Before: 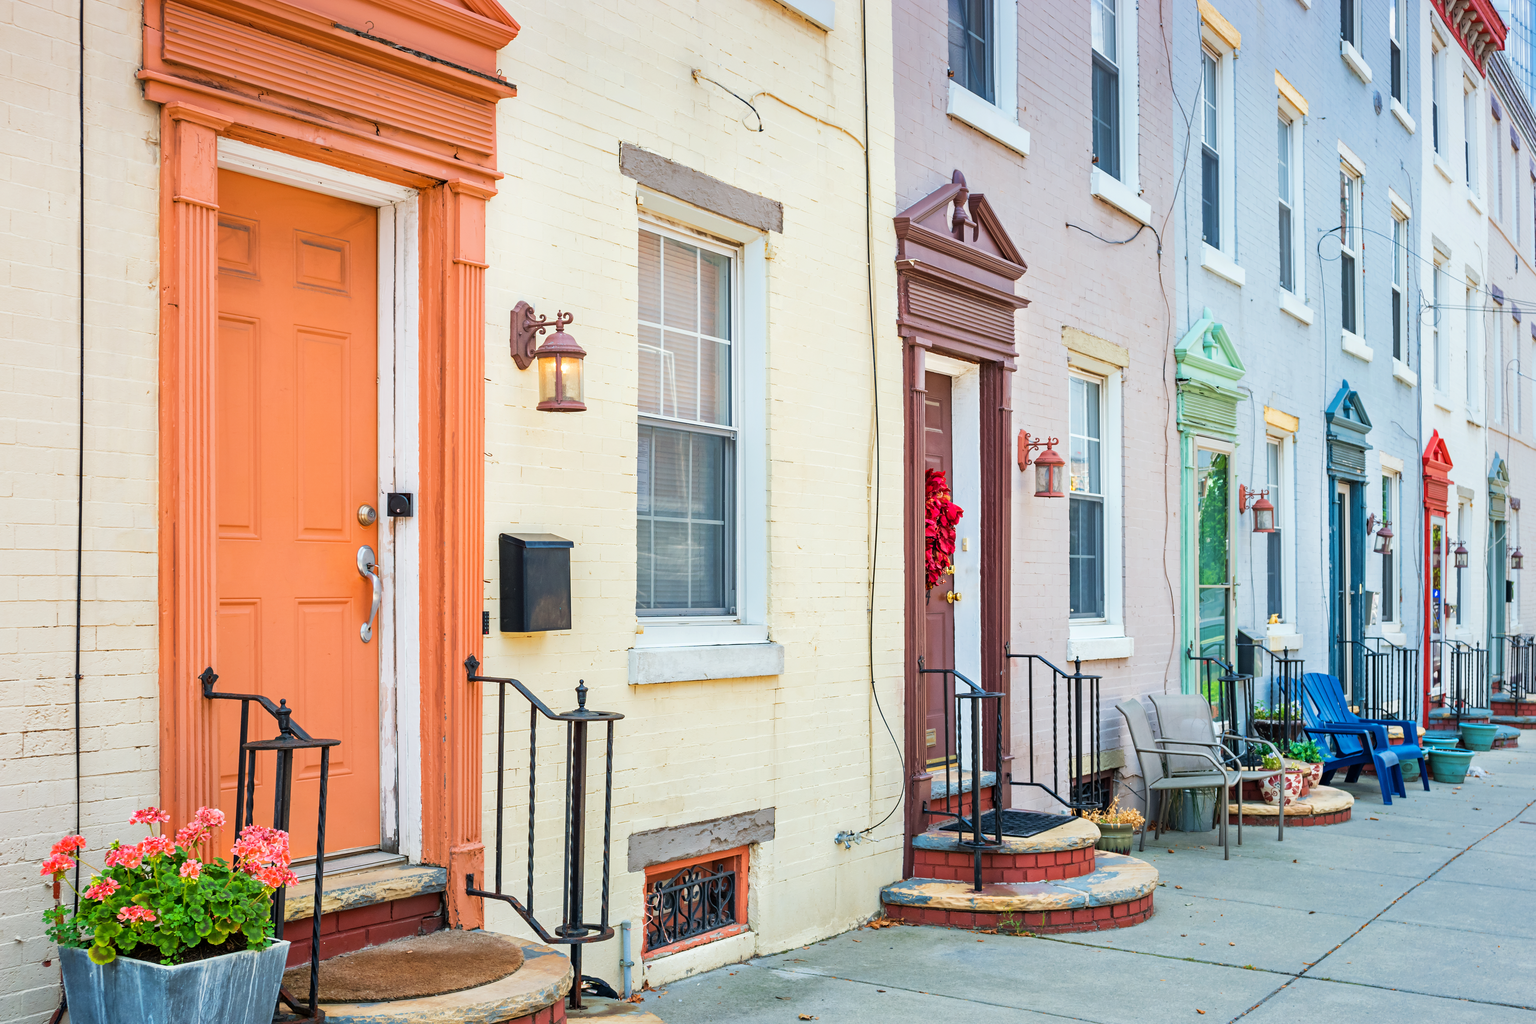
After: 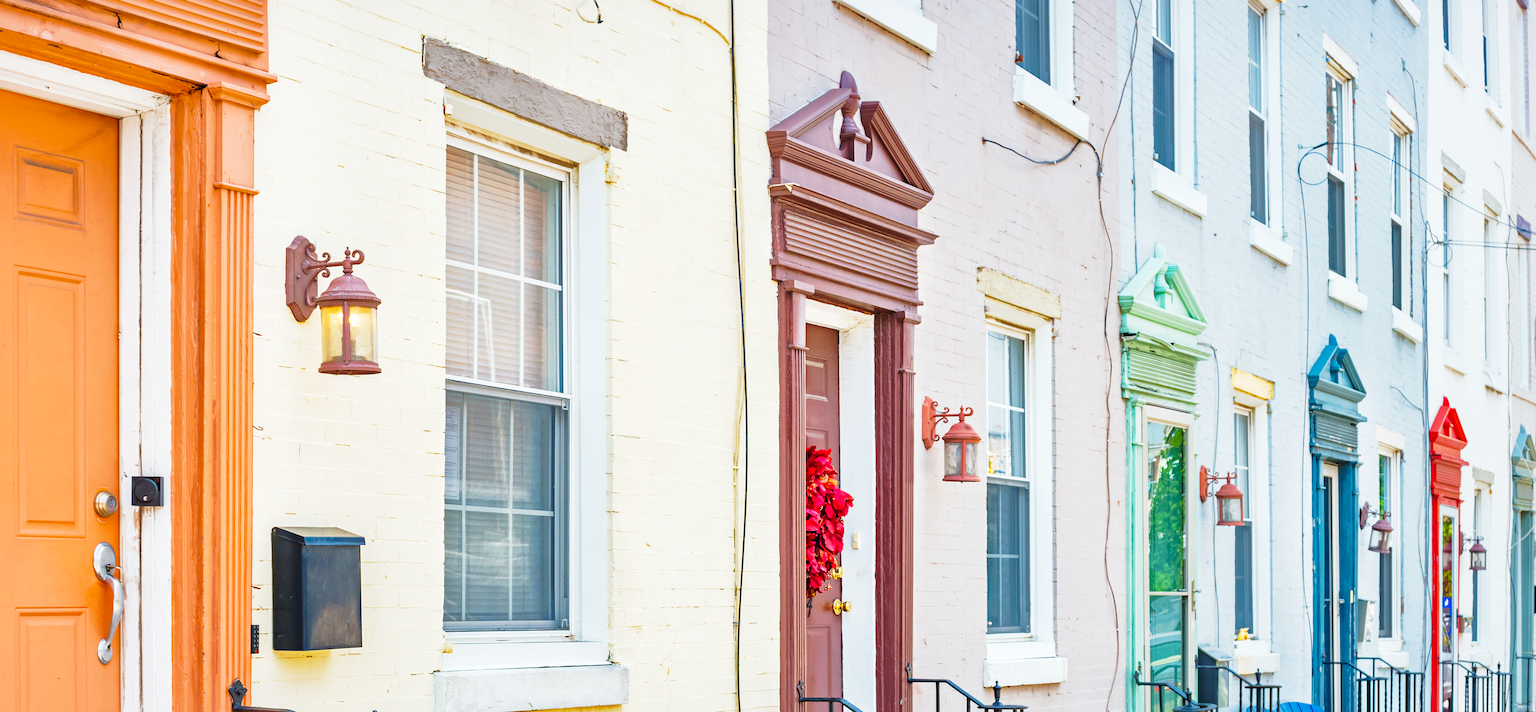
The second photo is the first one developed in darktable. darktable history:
base curve: curves: ch0 [(0, 0) (0.028, 0.03) (0.121, 0.232) (0.46, 0.748) (0.859, 0.968) (1, 1)], preserve colors none
crop: left 18.415%, top 11.072%, right 1.83%, bottom 33.41%
shadows and highlights: on, module defaults
